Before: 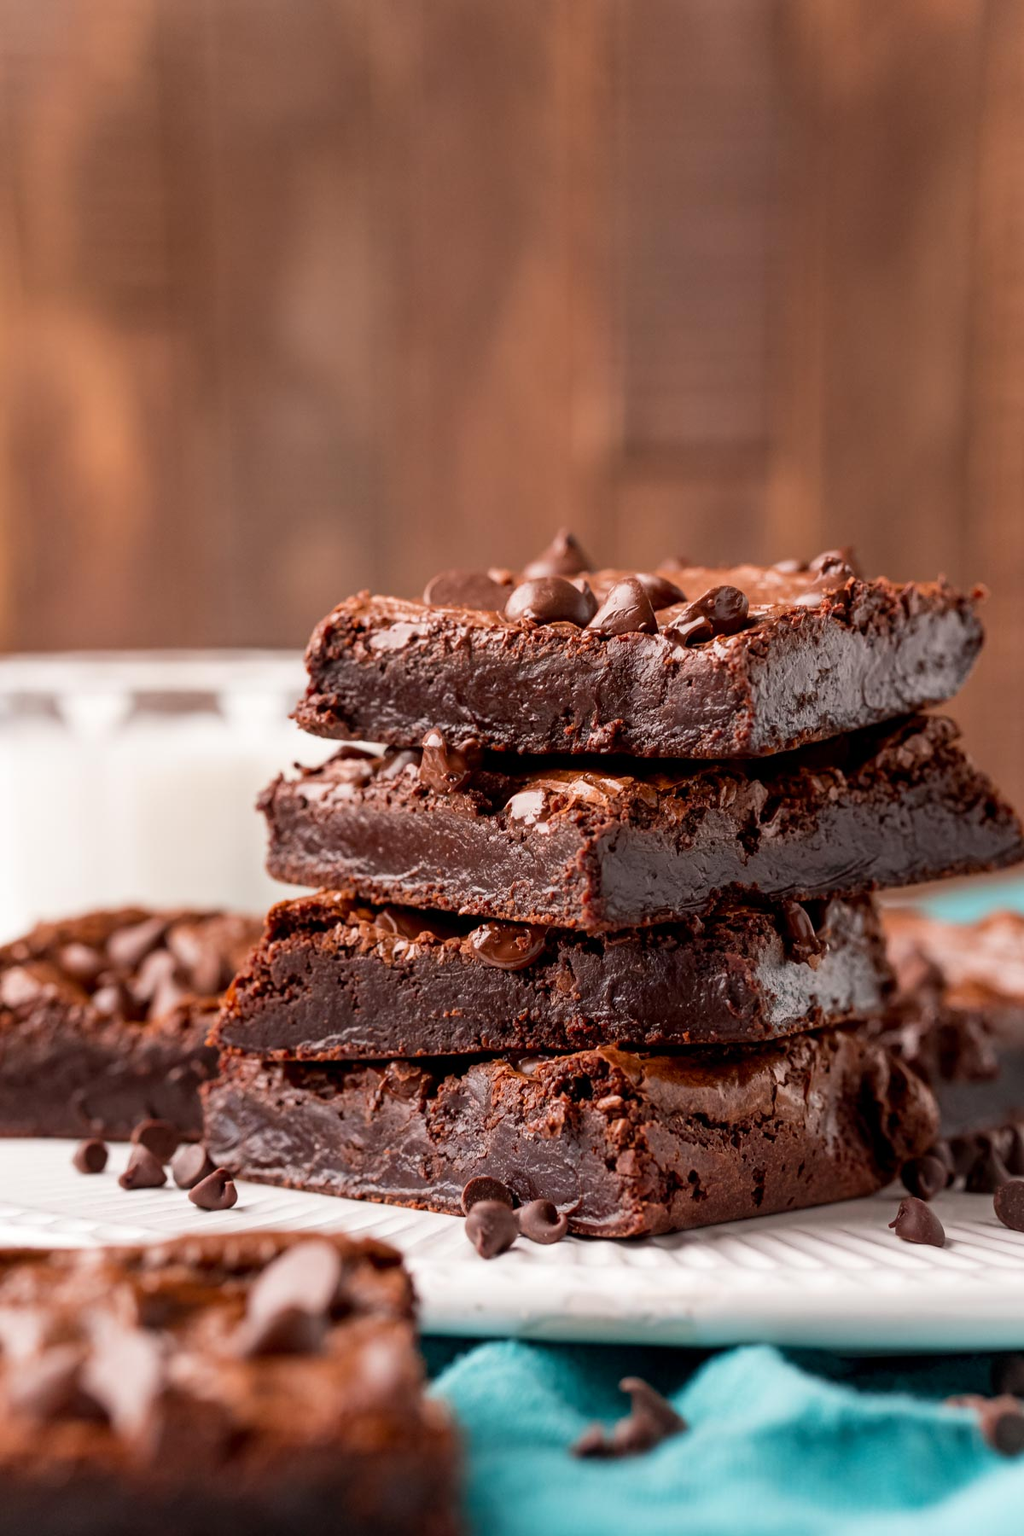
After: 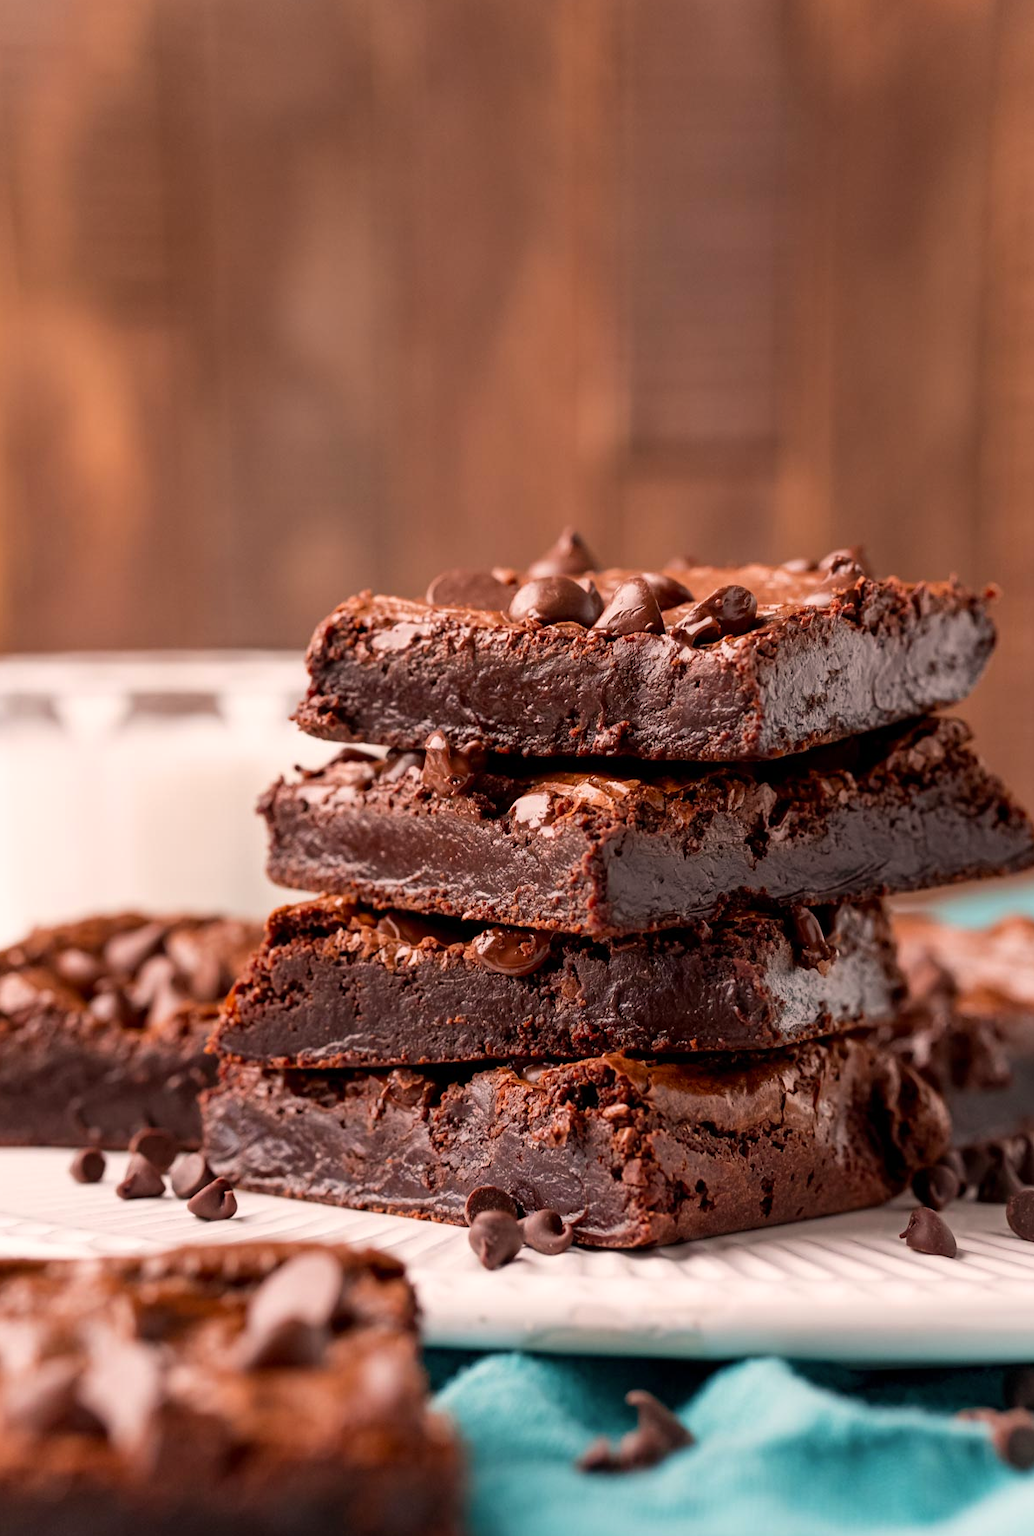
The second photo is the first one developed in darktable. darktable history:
crop: left 0.436%, top 0.68%, right 0.202%, bottom 0.941%
color correction: highlights a* 5.88, highlights b* 4.78
